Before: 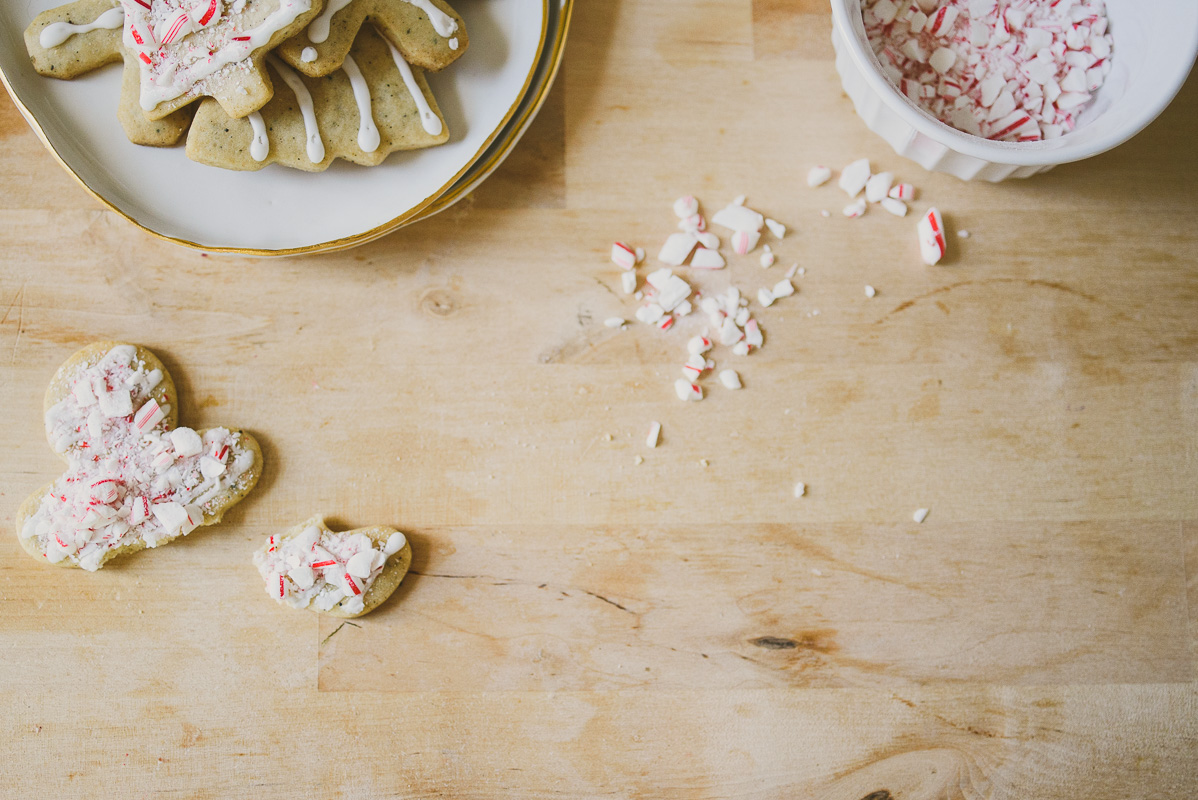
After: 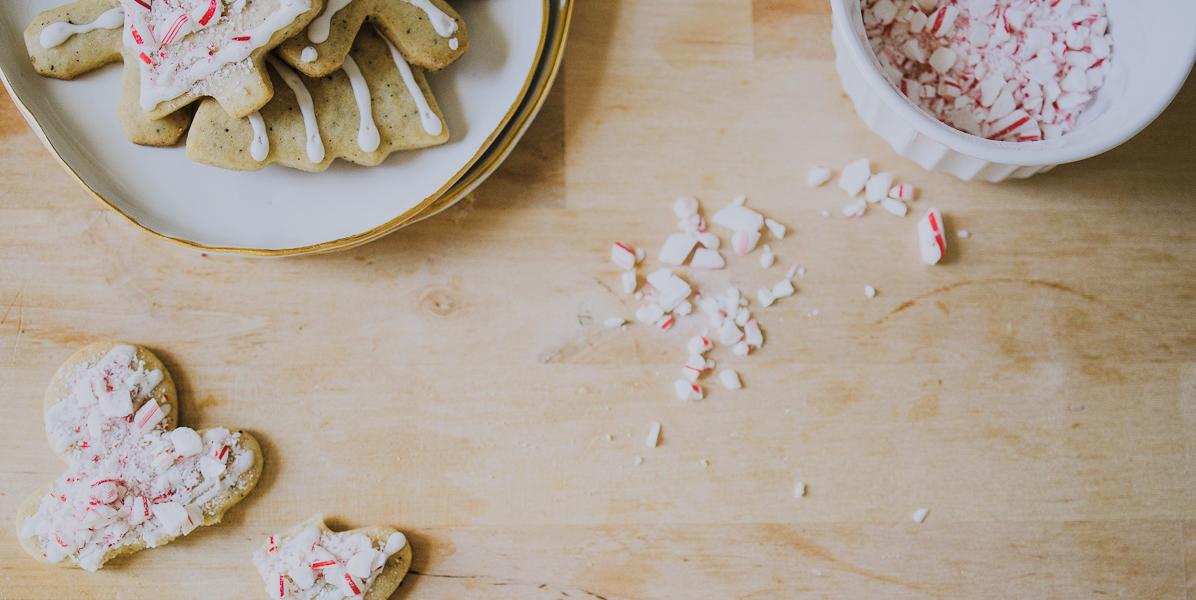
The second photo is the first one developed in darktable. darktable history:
crop: bottom 24.967%
filmic rgb: black relative exposure -5 EV, hardness 2.88, contrast 1.1
color correction: highlights a* -0.137, highlights b* -5.91, shadows a* -0.137, shadows b* -0.137
